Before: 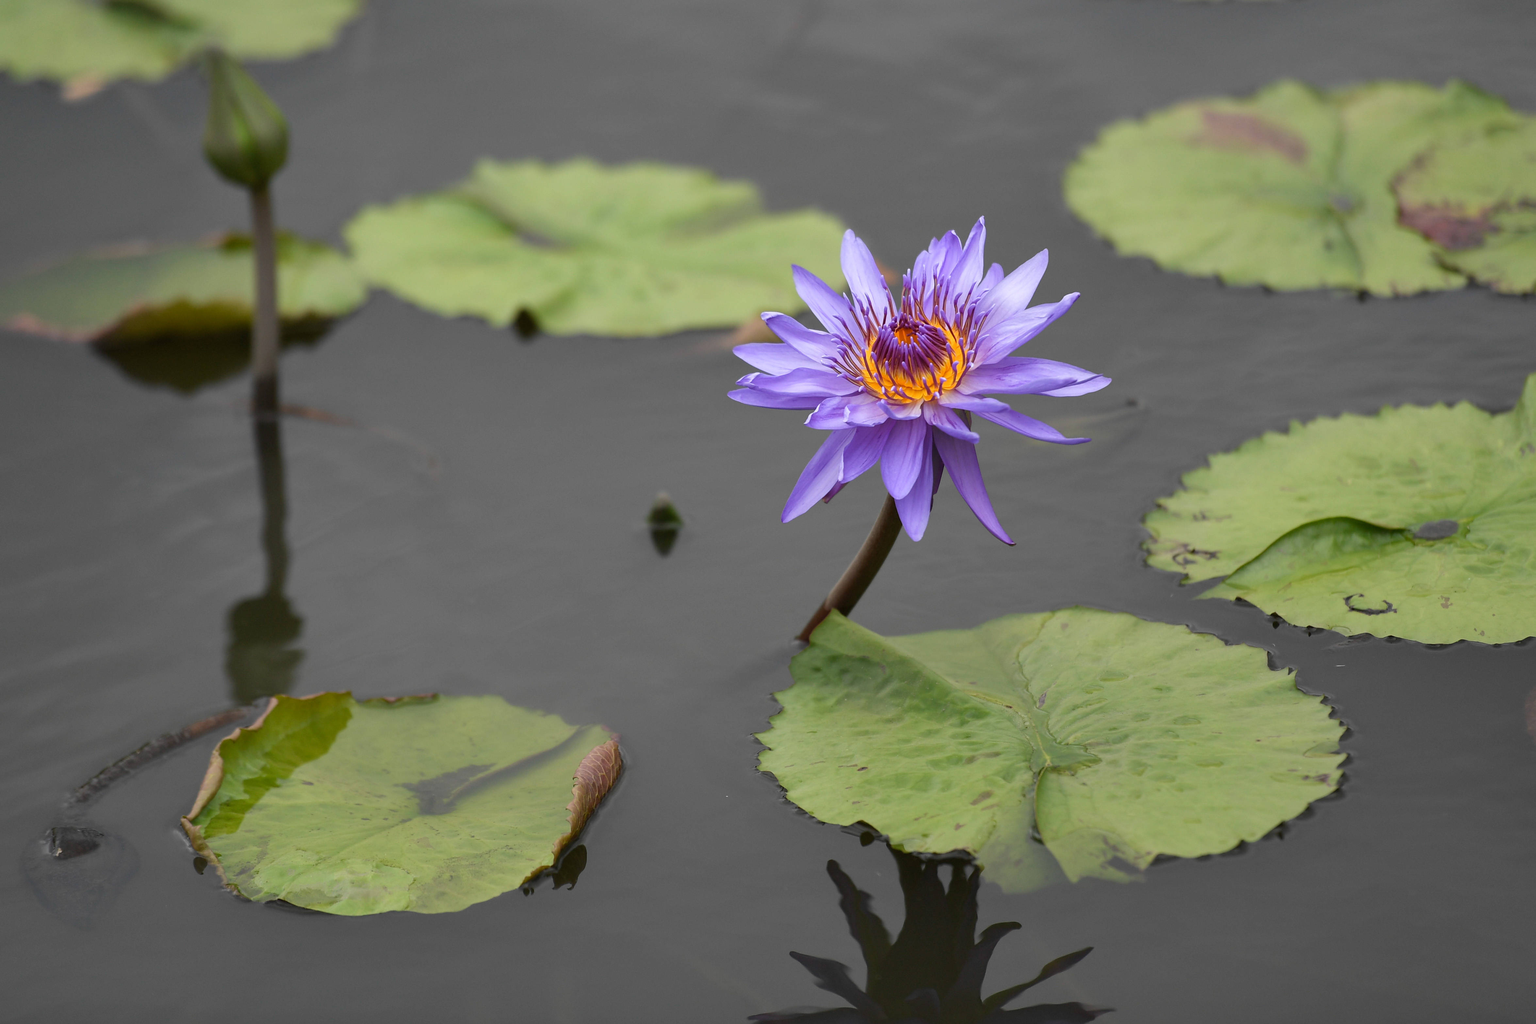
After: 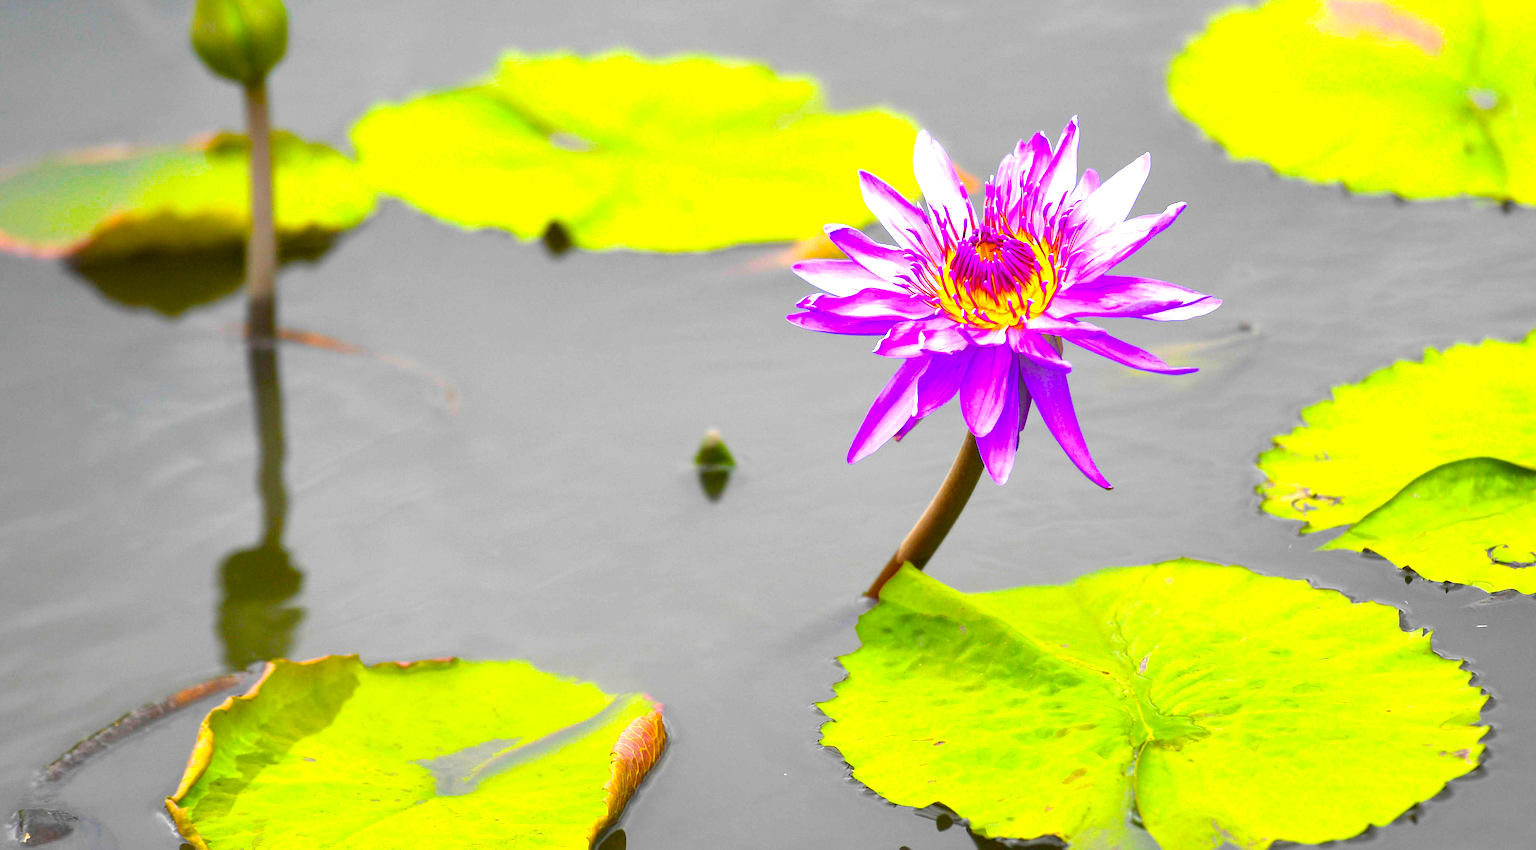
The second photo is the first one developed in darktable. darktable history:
tone equalizer: -8 EV -0.394 EV, -7 EV -0.38 EV, -6 EV -0.352 EV, -5 EV -0.239 EV, -3 EV 0.228 EV, -2 EV 0.324 EV, -1 EV 0.369 EV, +0 EV 0.408 EV
crop and rotate: left 2.324%, top 11.212%, right 9.589%, bottom 15.617%
color balance rgb: global offset › luminance 0.253%, linear chroma grading › global chroma 42.544%, perceptual saturation grading › global saturation 75.138%, perceptual saturation grading › shadows -29.047%
exposure: black level correction 0, exposure 1.368 EV, compensate highlight preservation false
